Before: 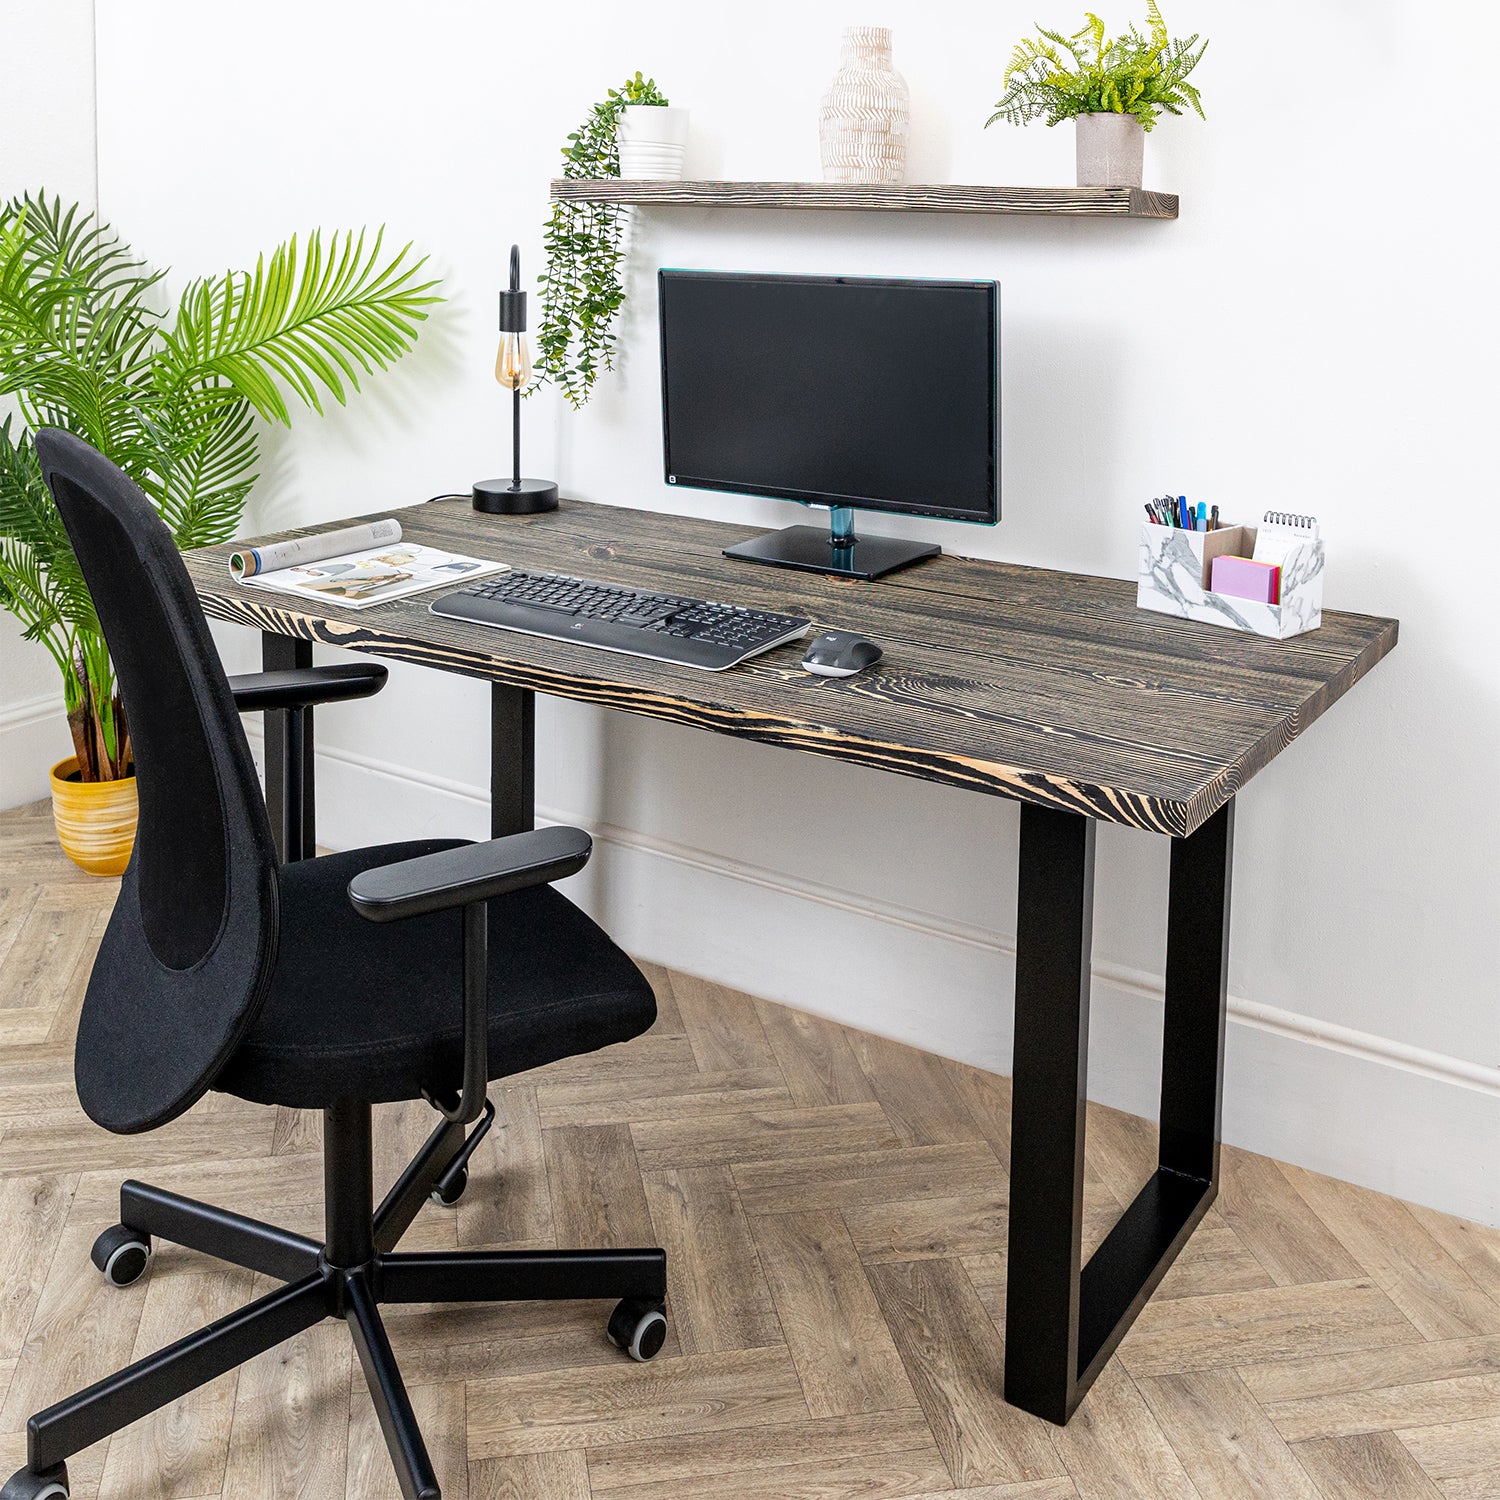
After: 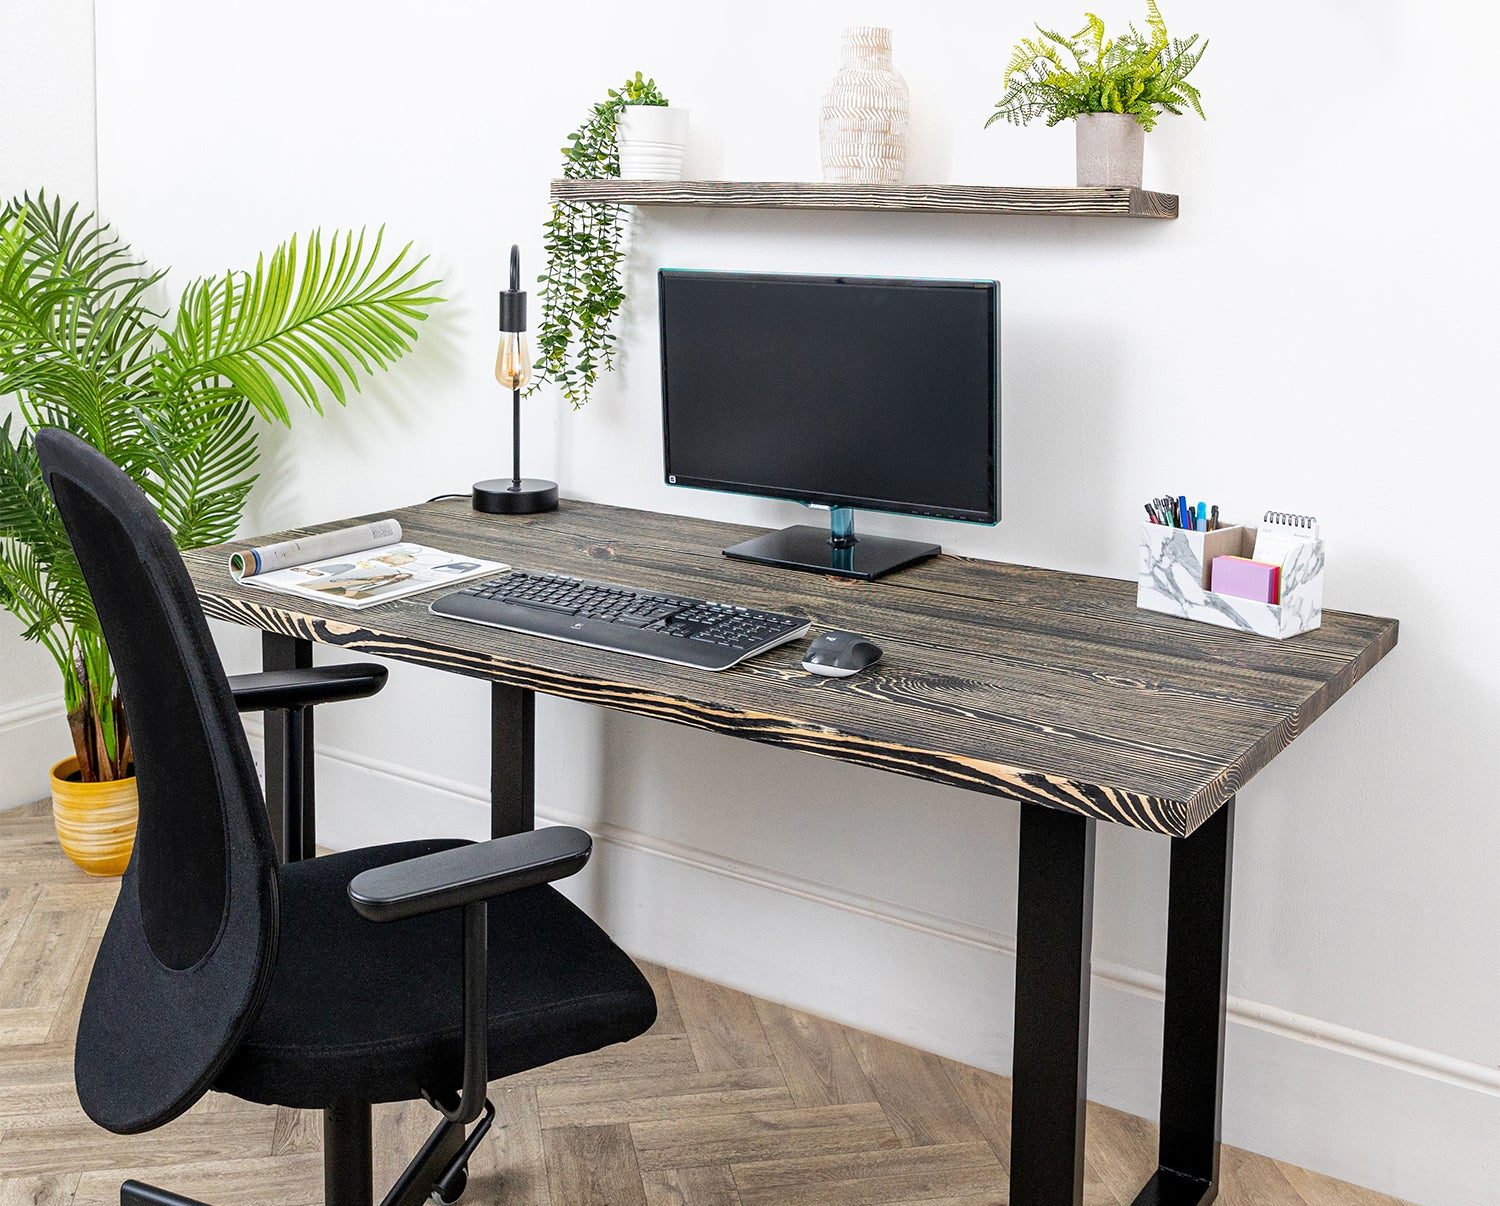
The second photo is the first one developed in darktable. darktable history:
crop: bottom 19.586%
tone curve: curves: ch0 [(0, 0) (0.003, 0.003) (0.011, 0.011) (0.025, 0.025) (0.044, 0.044) (0.069, 0.069) (0.1, 0.099) (0.136, 0.135) (0.177, 0.176) (0.224, 0.223) (0.277, 0.275) (0.335, 0.333) (0.399, 0.396) (0.468, 0.465) (0.543, 0.545) (0.623, 0.625) (0.709, 0.71) (0.801, 0.801) (0.898, 0.898) (1, 1)], color space Lab, linked channels, preserve colors none
